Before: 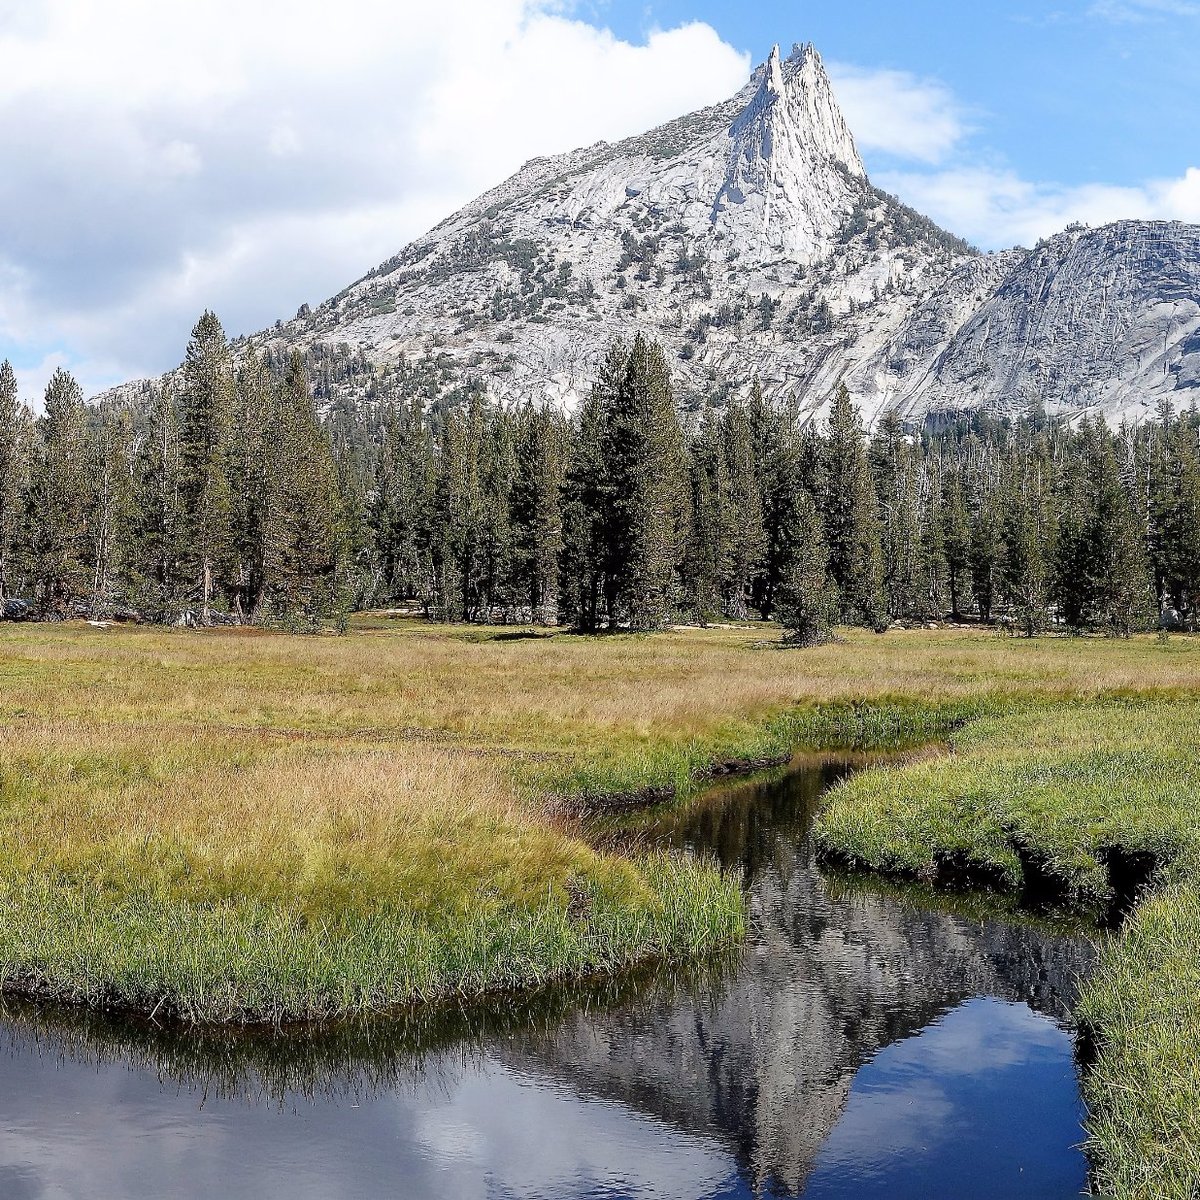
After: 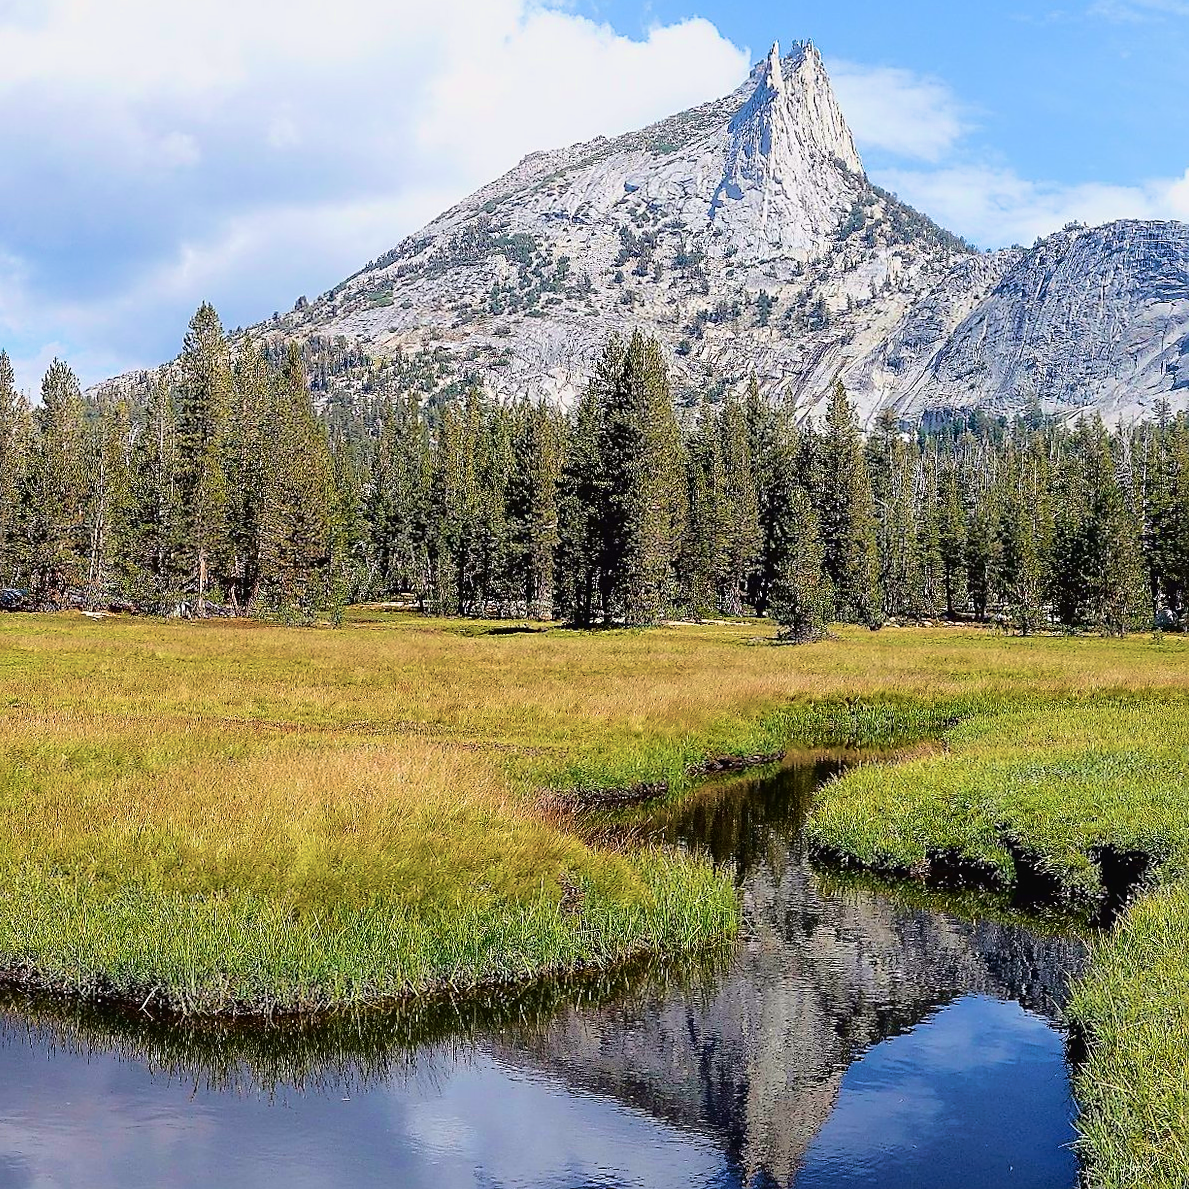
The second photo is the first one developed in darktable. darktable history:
crop and rotate: angle -0.5°
velvia: strength 75%
sharpen: on, module defaults
white balance: red 1, blue 1
fill light: exposure -2 EV, width 8.6
contrast brightness saturation: contrast -0.1, brightness 0.05, saturation 0.08
